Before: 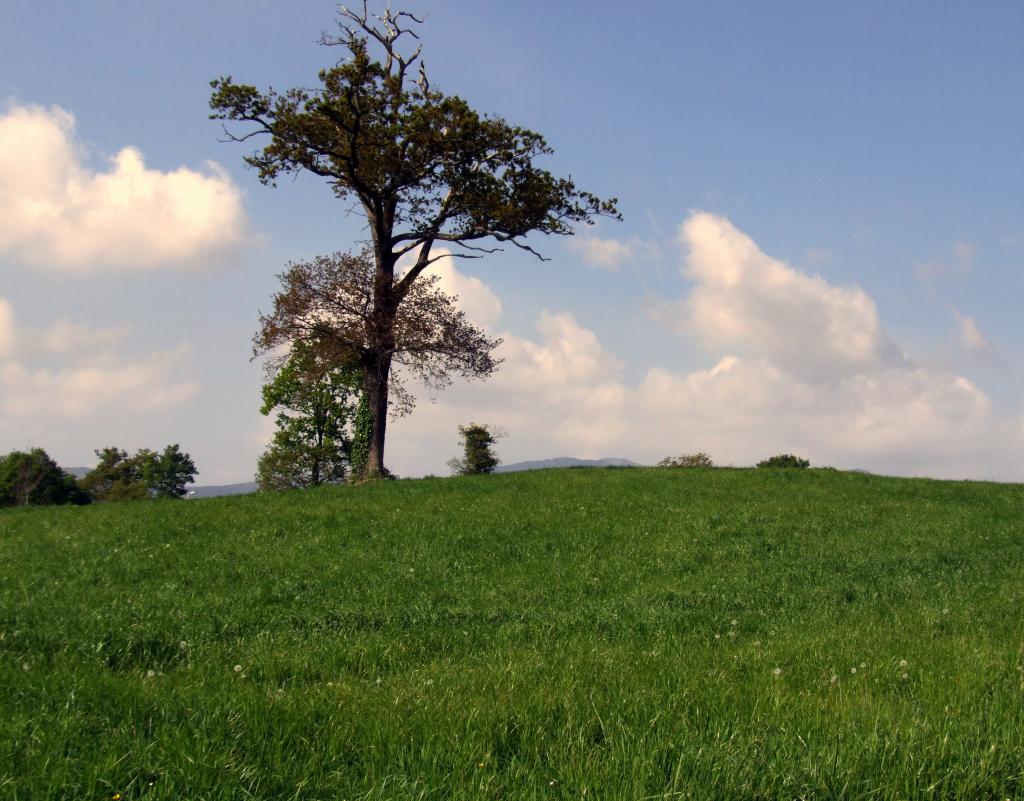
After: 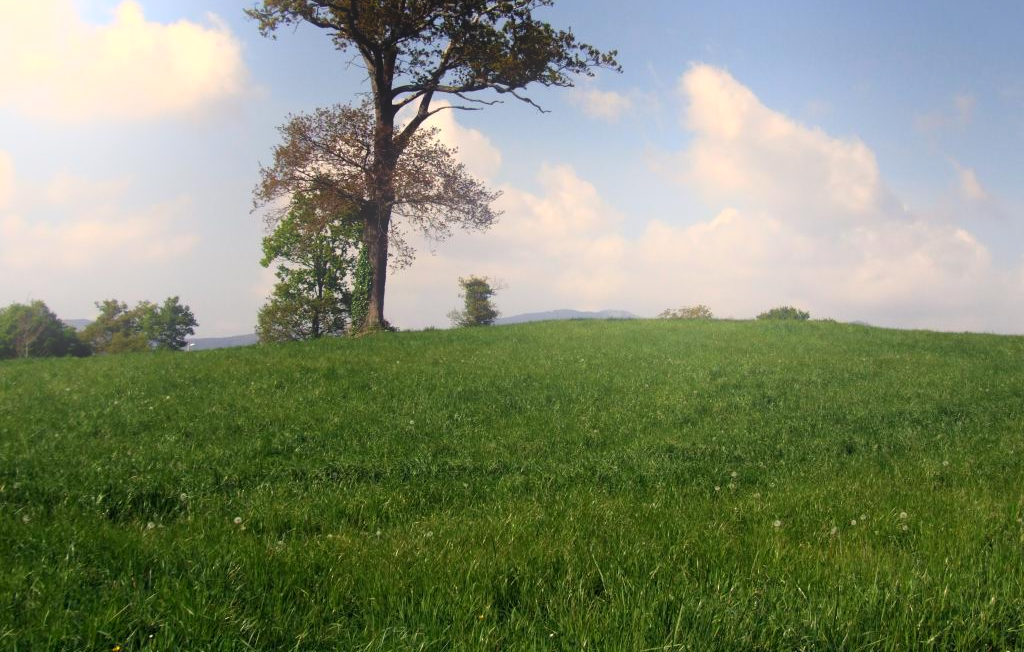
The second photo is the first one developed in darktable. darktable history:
crop and rotate: top 18.507%
bloom: on, module defaults
